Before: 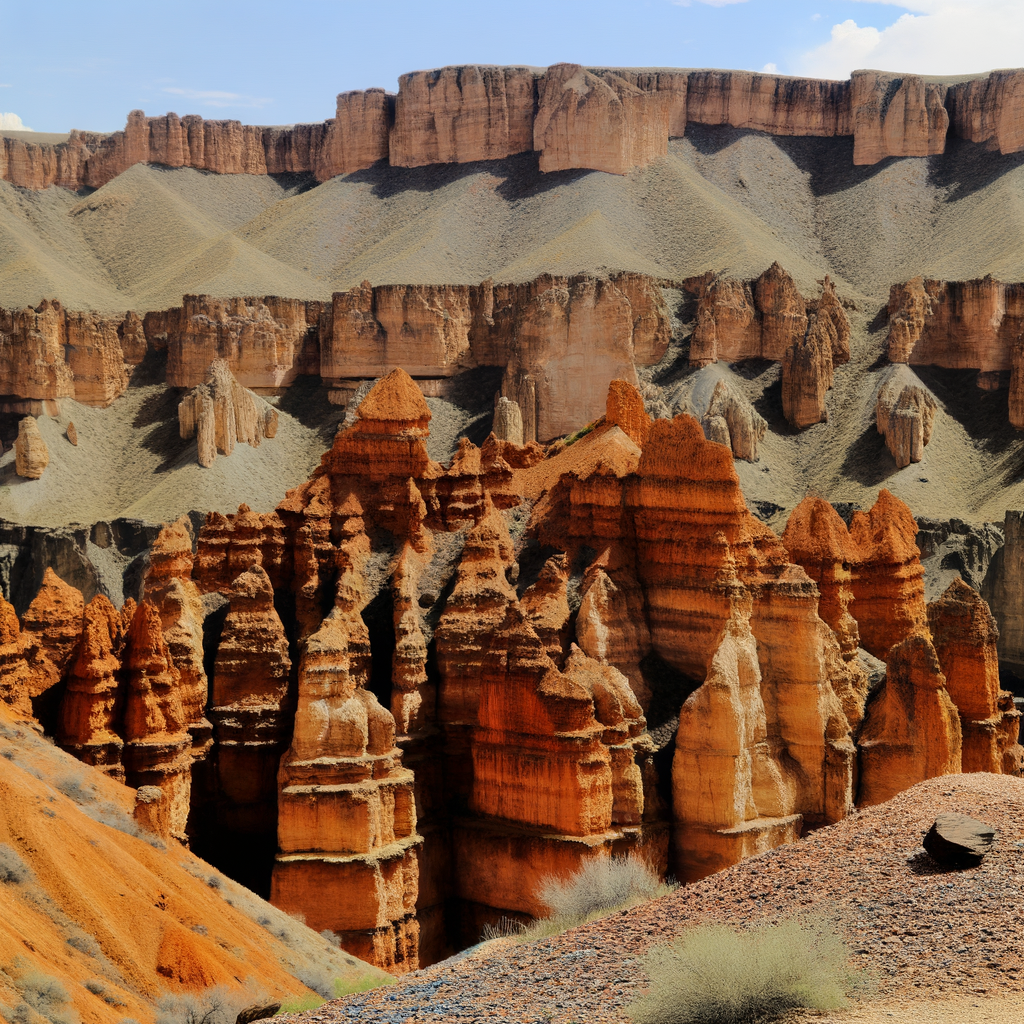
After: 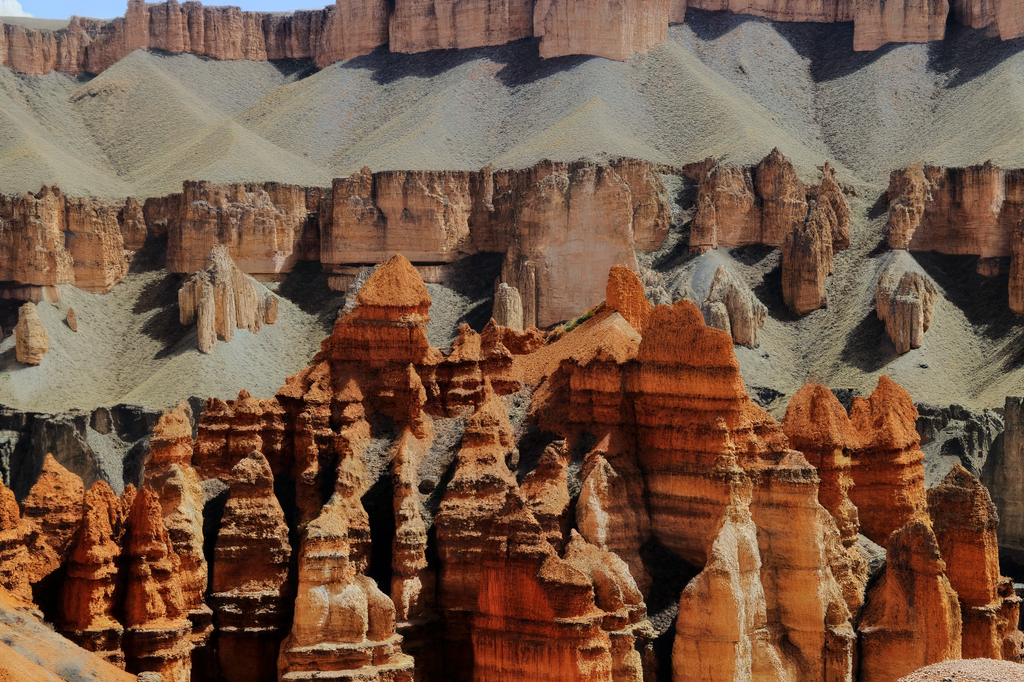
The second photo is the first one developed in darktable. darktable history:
color calibration: x 0.37, y 0.382, temperature 4313.32 K
crop: top 11.166%, bottom 22.168%
